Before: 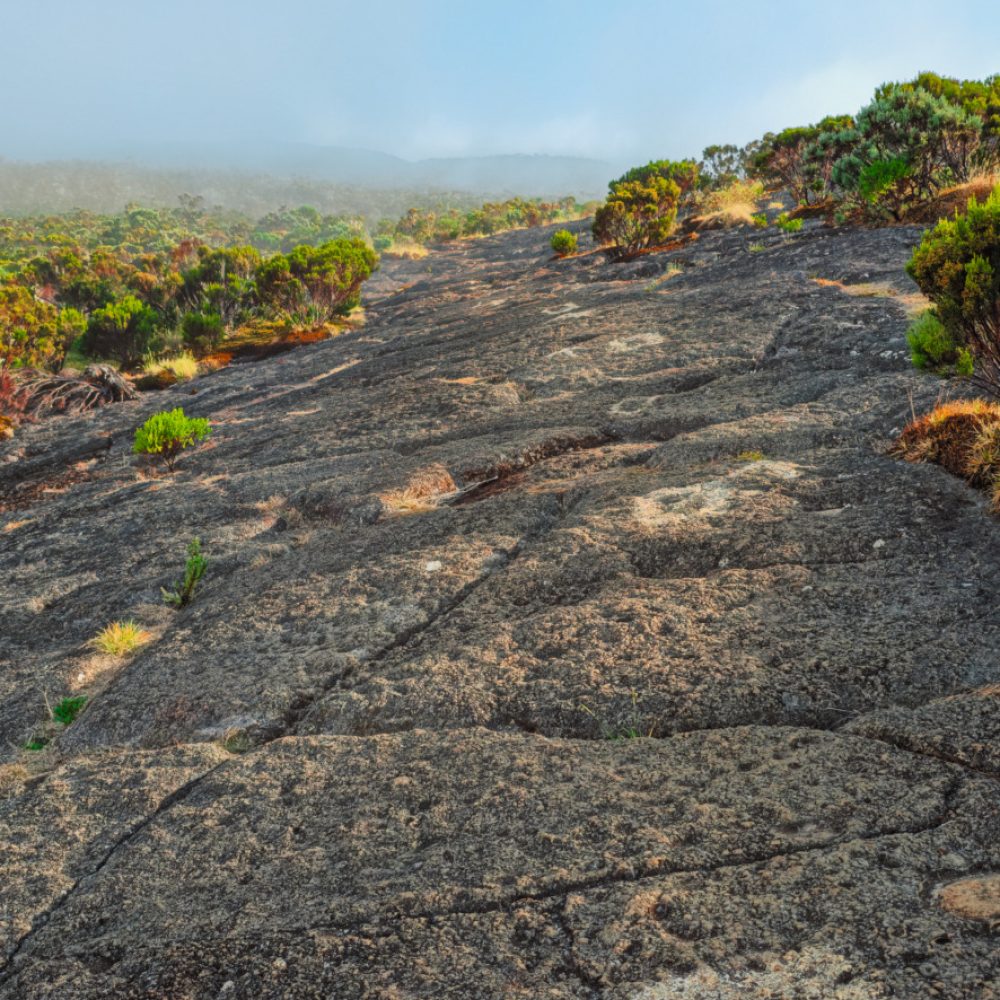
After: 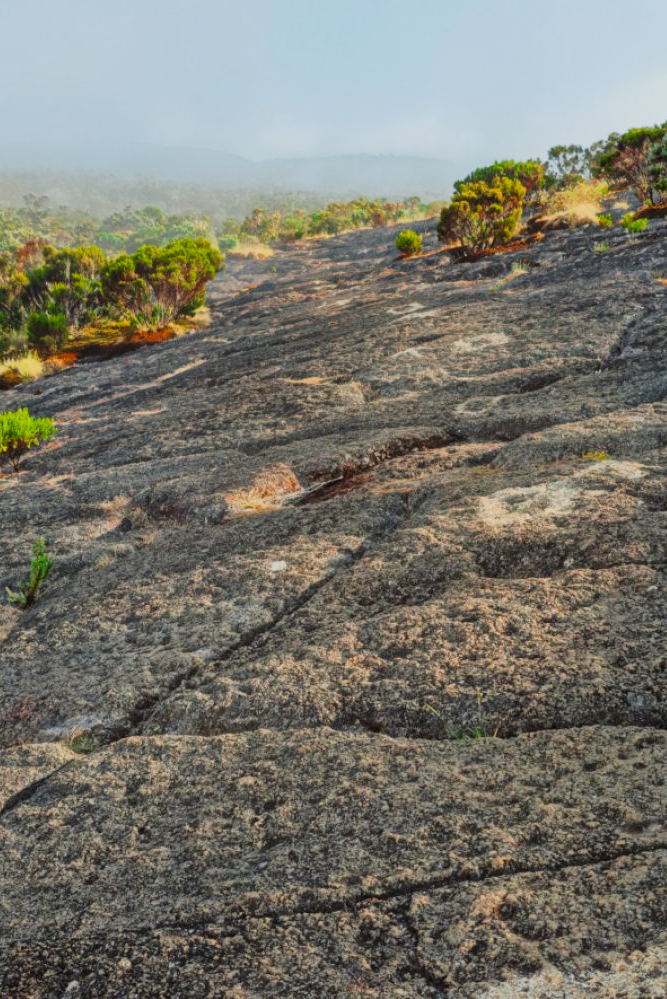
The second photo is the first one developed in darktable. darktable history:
crop and rotate: left 15.562%, right 17.698%
tone equalizer: on, module defaults
tone curve: curves: ch0 [(0, 0) (0.091, 0.066) (0.184, 0.16) (0.491, 0.519) (0.748, 0.765) (1, 0.919)]; ch1 [(0, 0) (0.179, 0.173) (0.322, 0.32) (0.424, 0.424) (0.502, 0.504) (0.56, 0.575) (0.631, 0.675) (0.777, 0.806) (1, 1)]; ch2 [(0, 0) (0.434, 0.447) (0.497, 0.498) (0.539, 0.566) (0.676, 0.691) (1, 1)], preserve colors none
